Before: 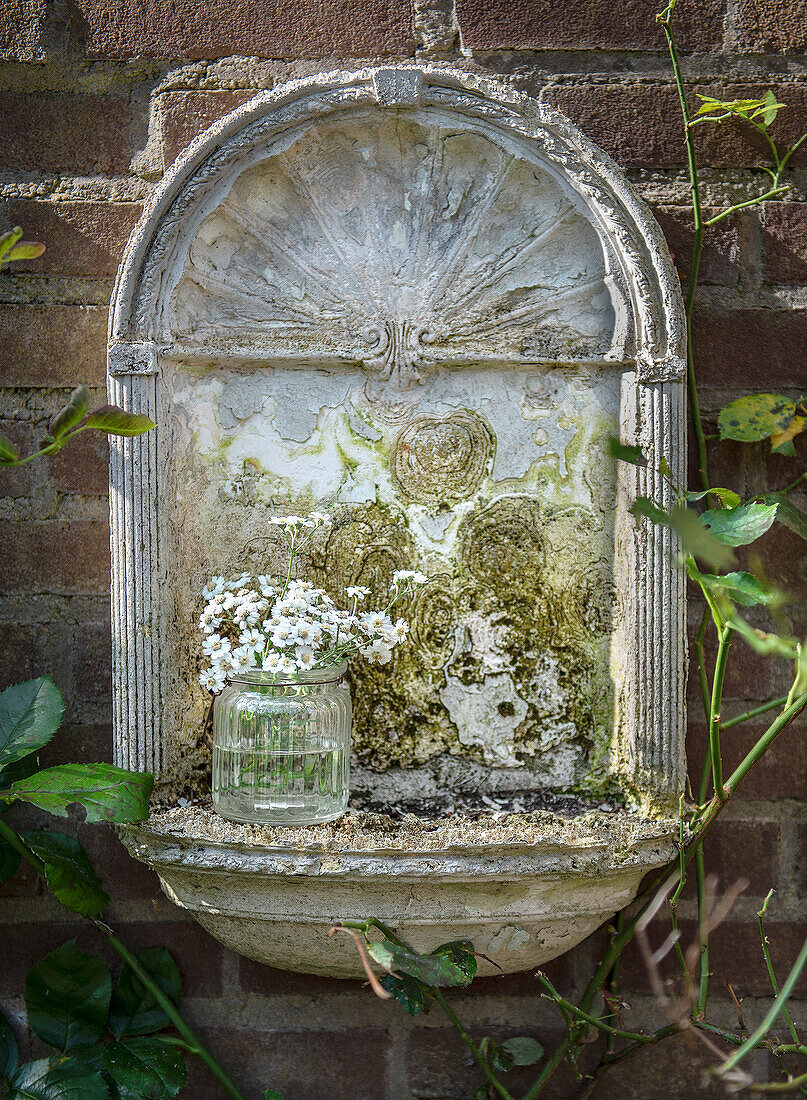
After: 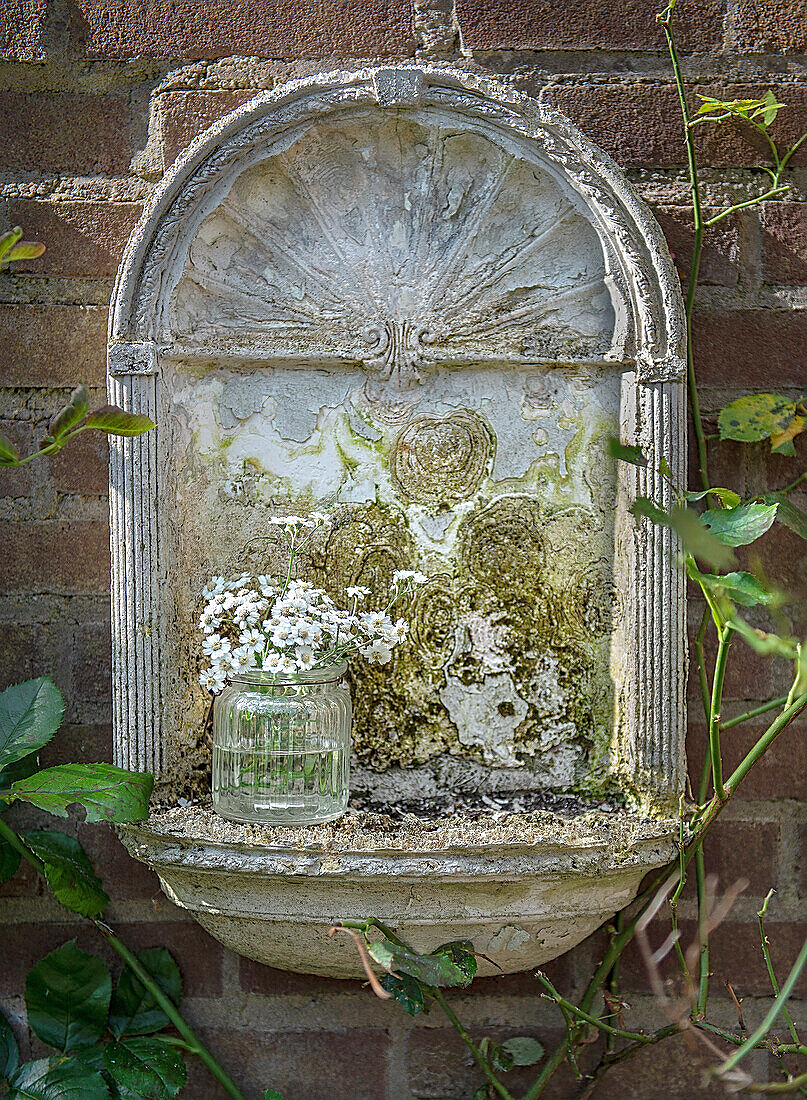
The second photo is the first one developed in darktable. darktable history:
shadows and highlights: on, module defaults
sharpen: on, module defaults
vibrance: vibrance 10%
